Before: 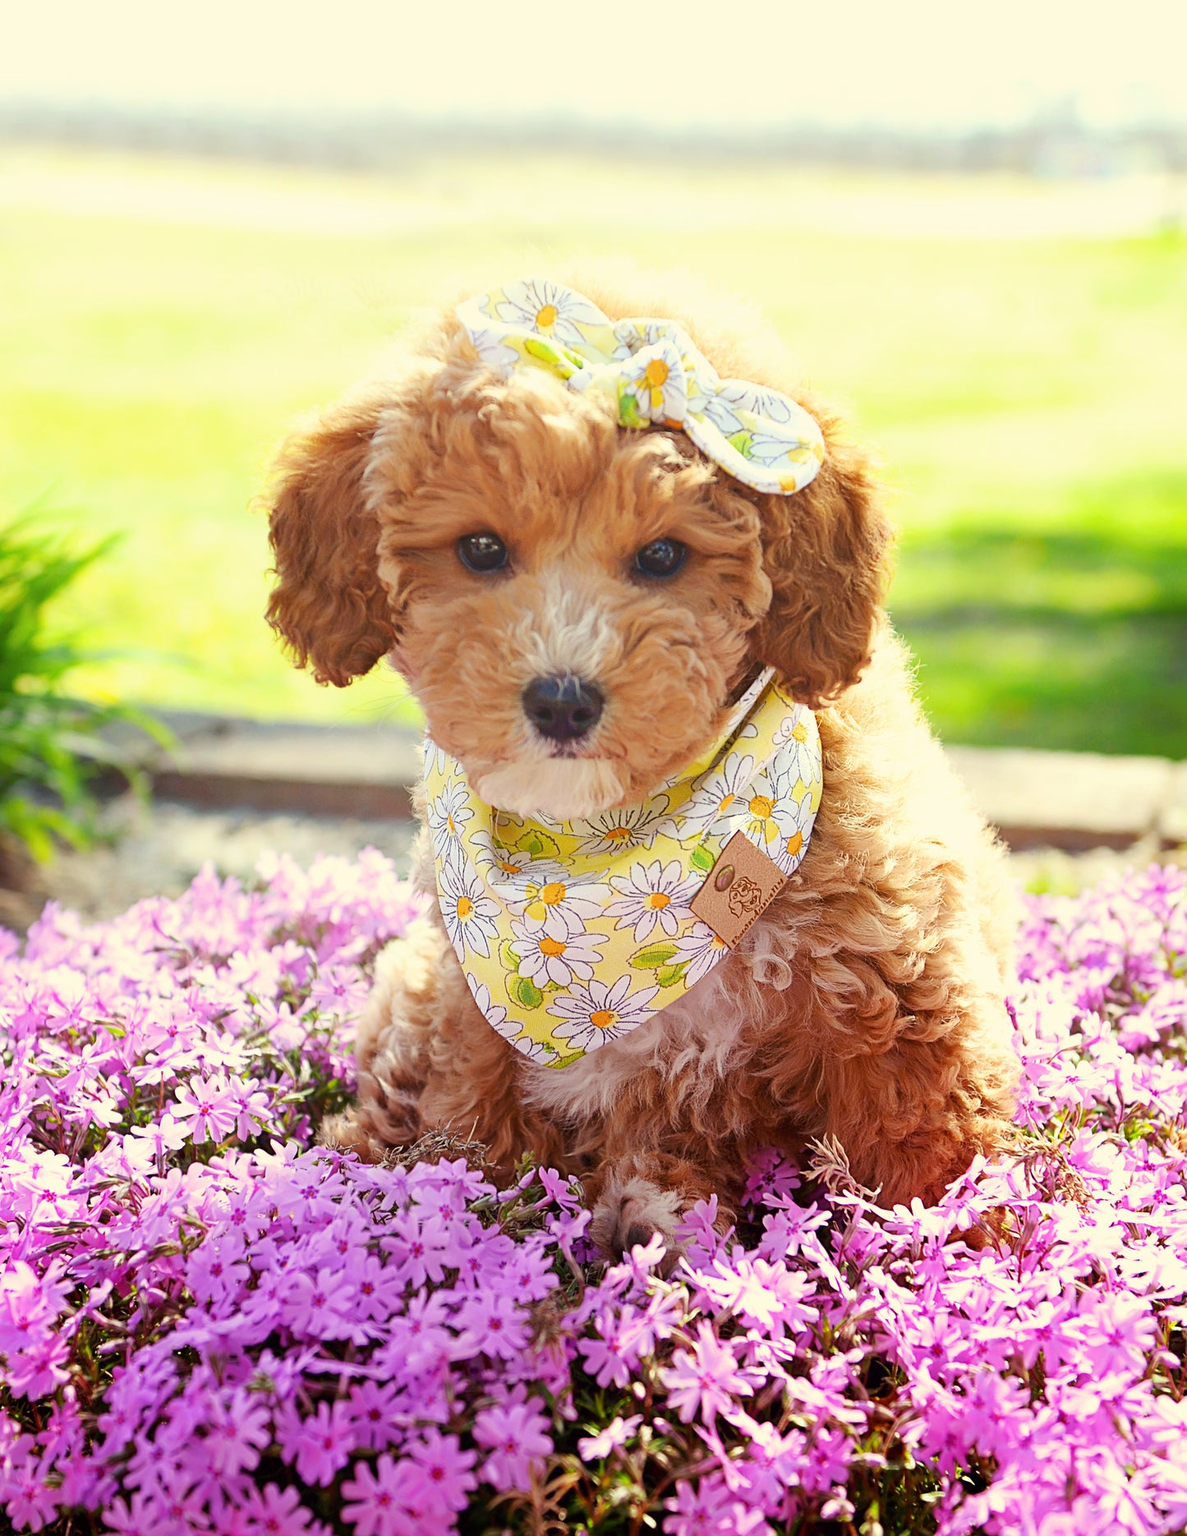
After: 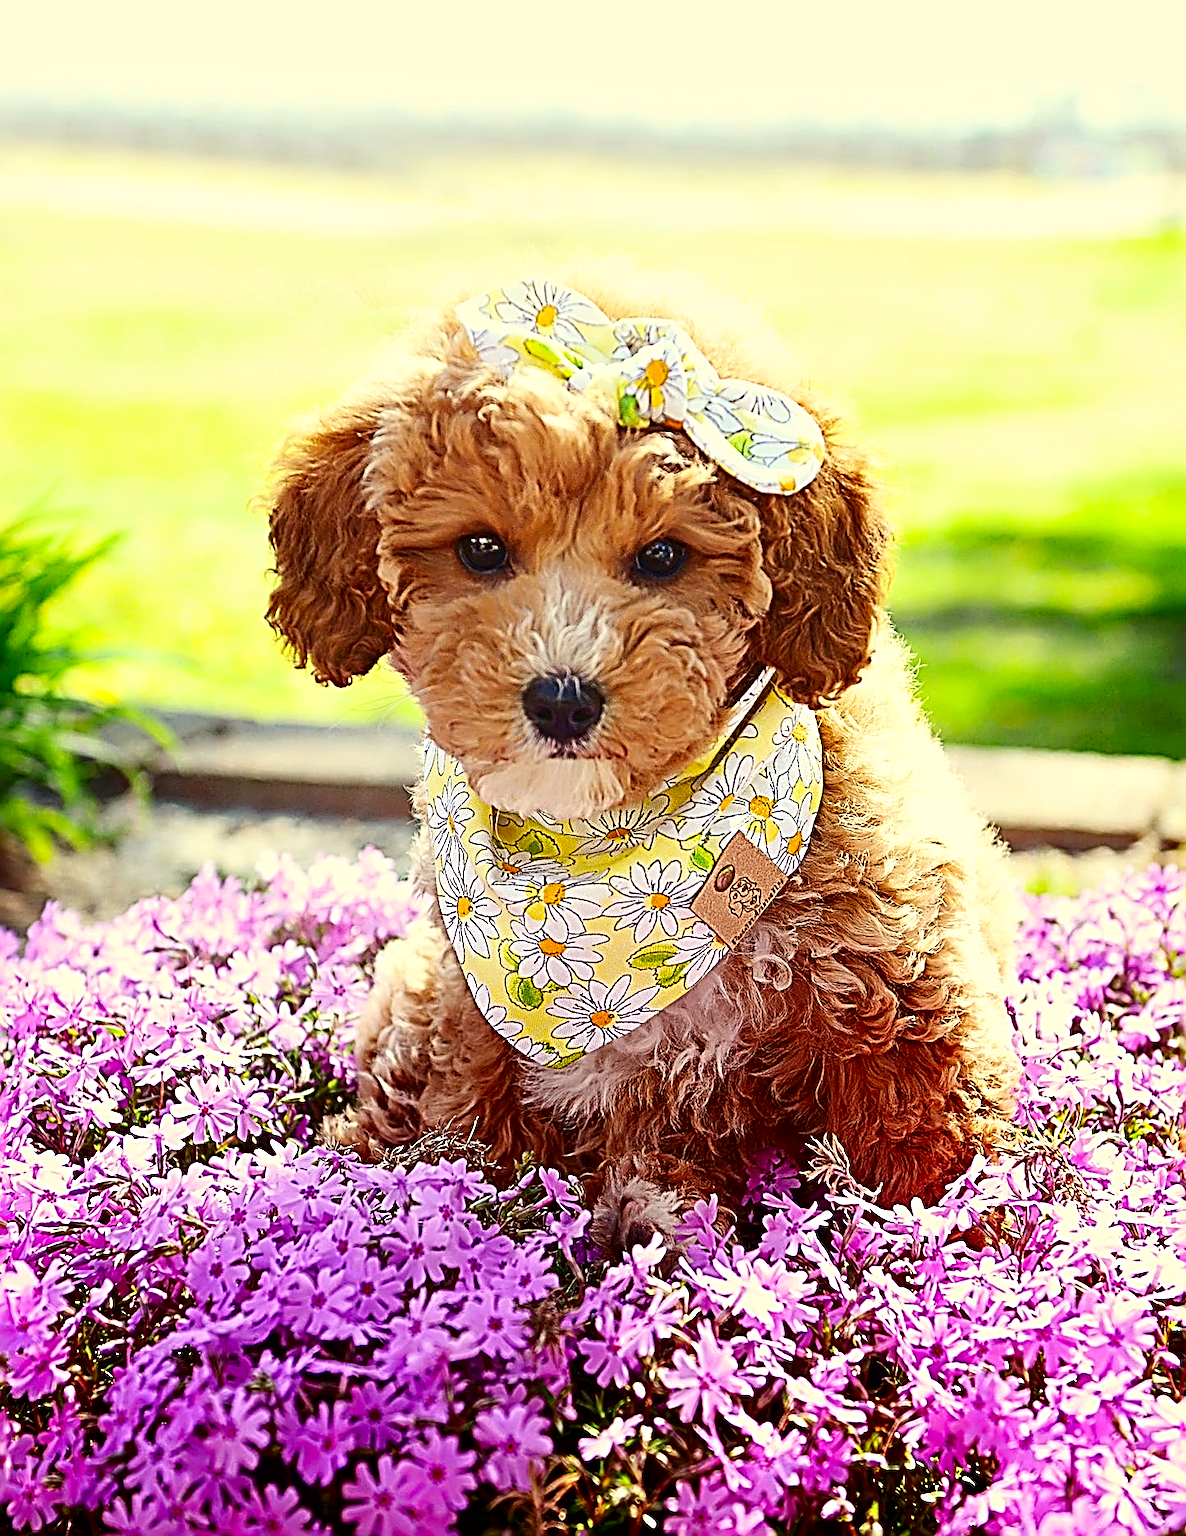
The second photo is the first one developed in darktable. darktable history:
sharpen: radius 3.158, amount 1.731
local contrast: mode bilateral grid, contrast 20, coarseness 50, detail 120%, midtone range 0.2
contrast brightness saturation: contrast 0.19, brightness -0.11, saturation 0.21
